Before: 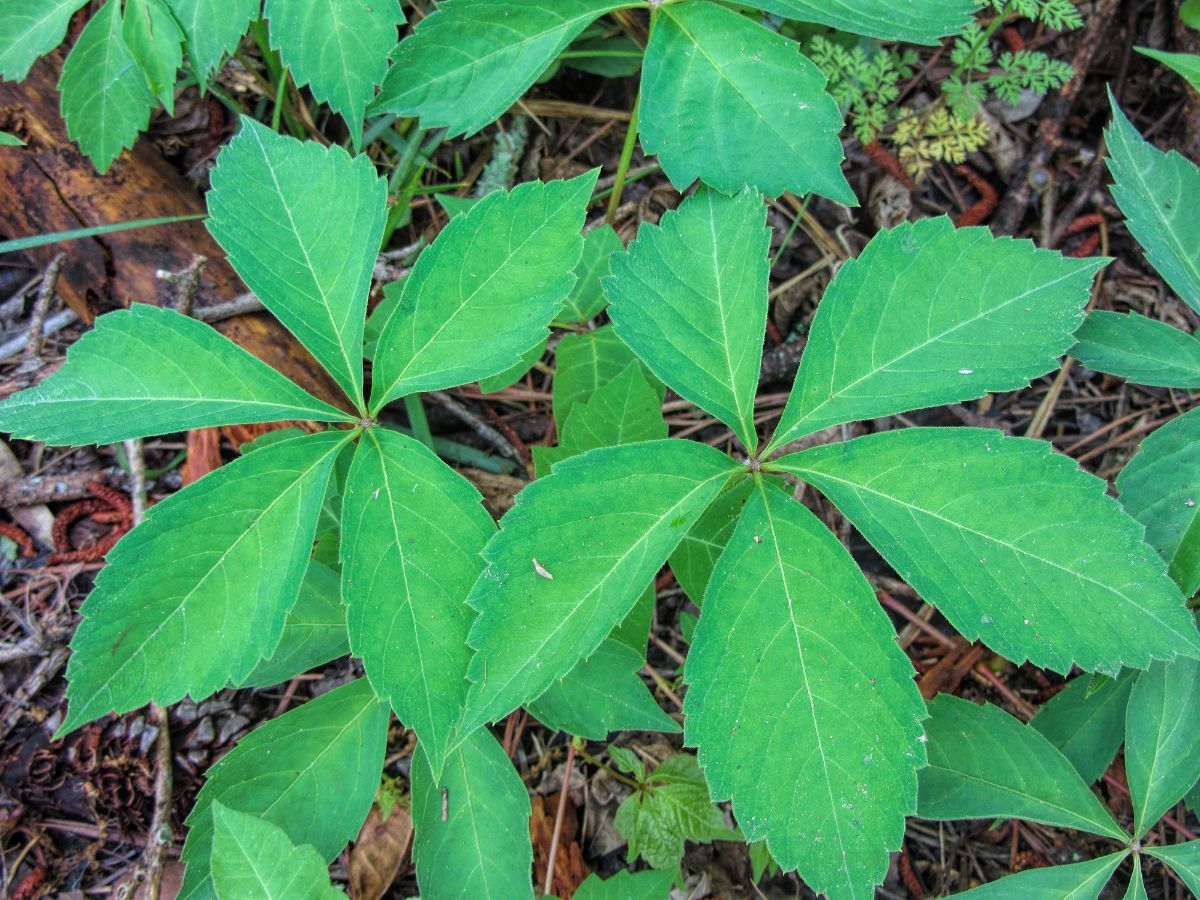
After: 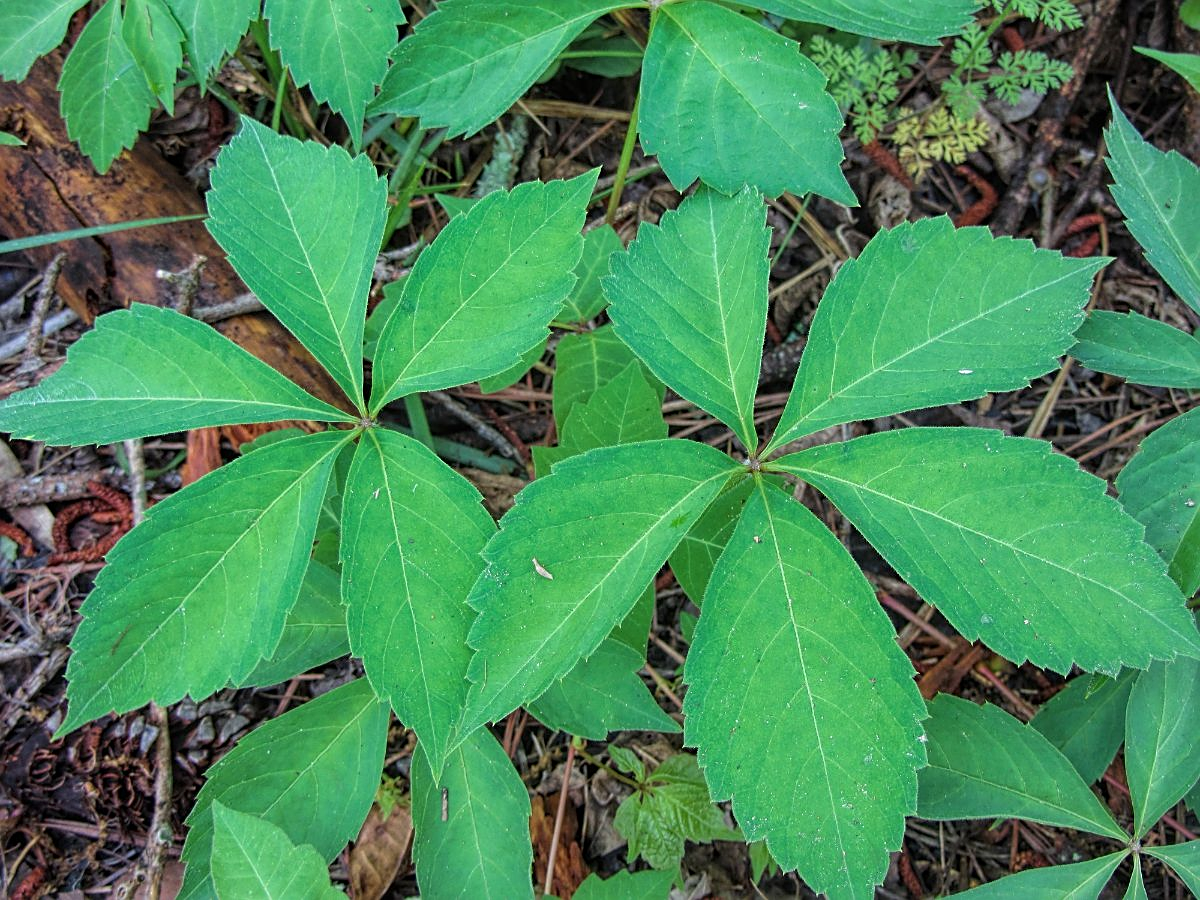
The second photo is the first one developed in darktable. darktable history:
sharpen: on, module defaults
shadows and highlights: shadows -20.21, white point adjustment -2.05, highlights -35.15
contrast brightness saturation: saturation -0.058
